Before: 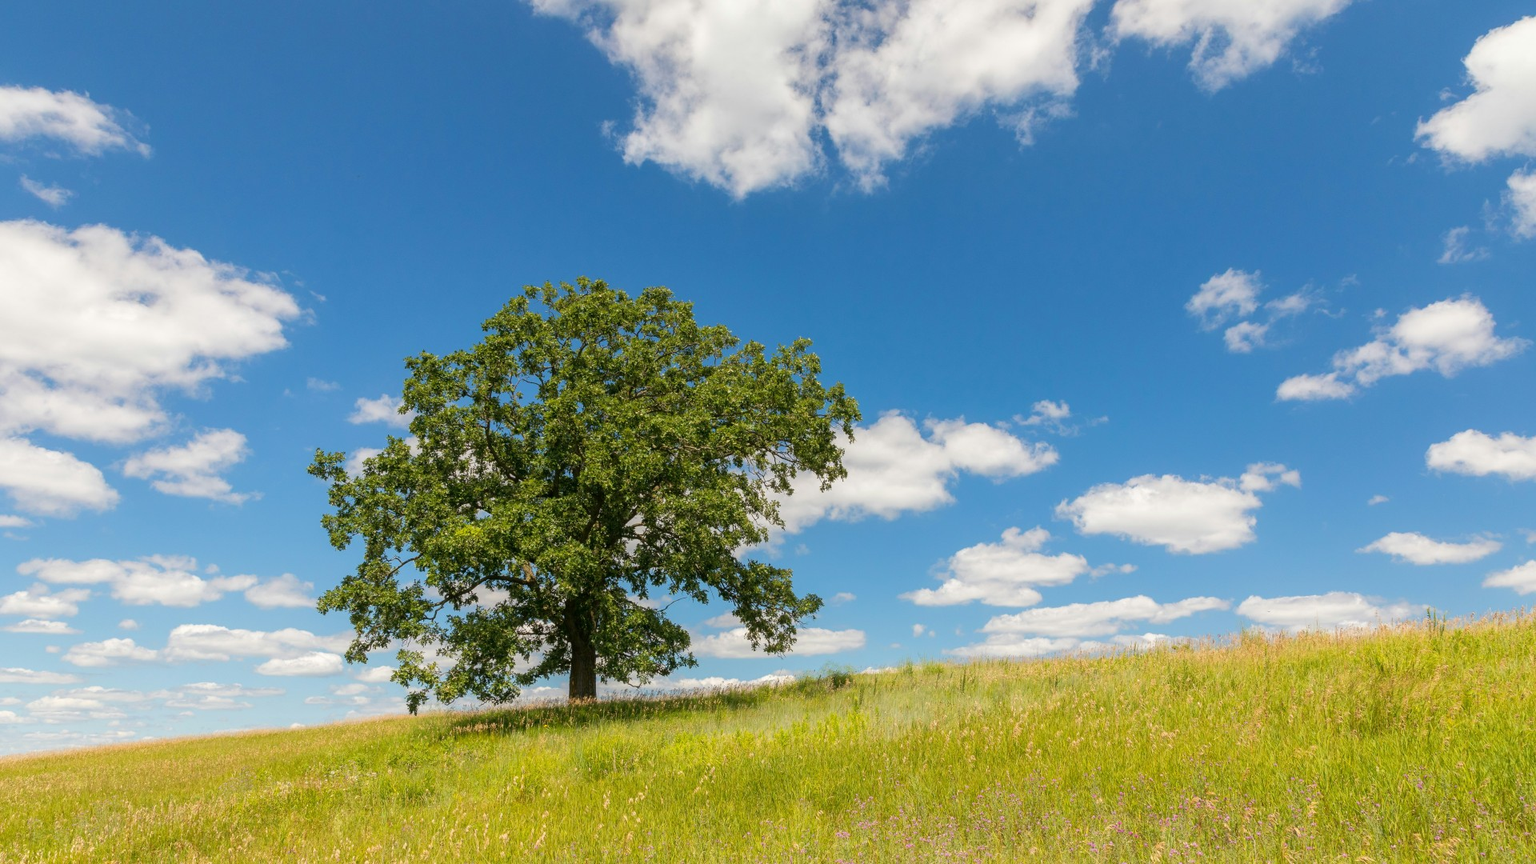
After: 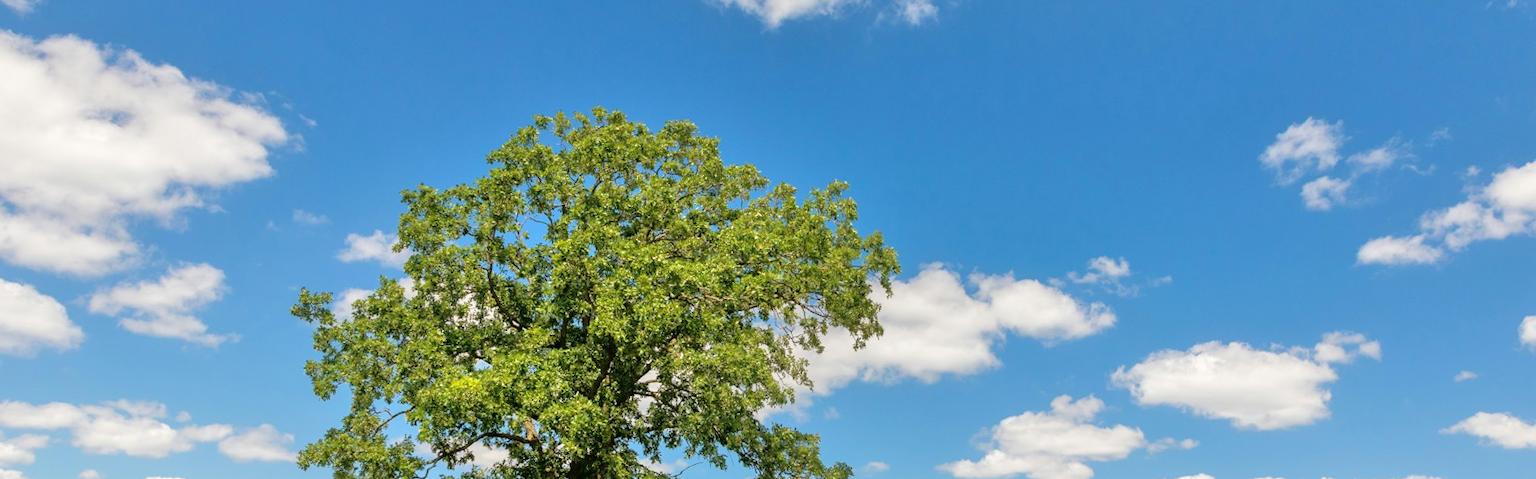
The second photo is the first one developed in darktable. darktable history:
crop: left 1.744%, top 19.225%, right 5.069%, bottom 28.357%
rotate and perspective: rotation 1.57°, crop left 0.018, crop right 0.982, crop top 0.039, crop bottom 0.961
tone equalizer: -7 EV 0.15 EV, -6 EV 0.6 EV, -5 EV 1.15 EV, -4 EV 1.33 EV, -3 EV 1.15 EV, -2 EV 0.6 EV, -1 EV 0.15 EV, mask exposure compensation -0.5 EV
